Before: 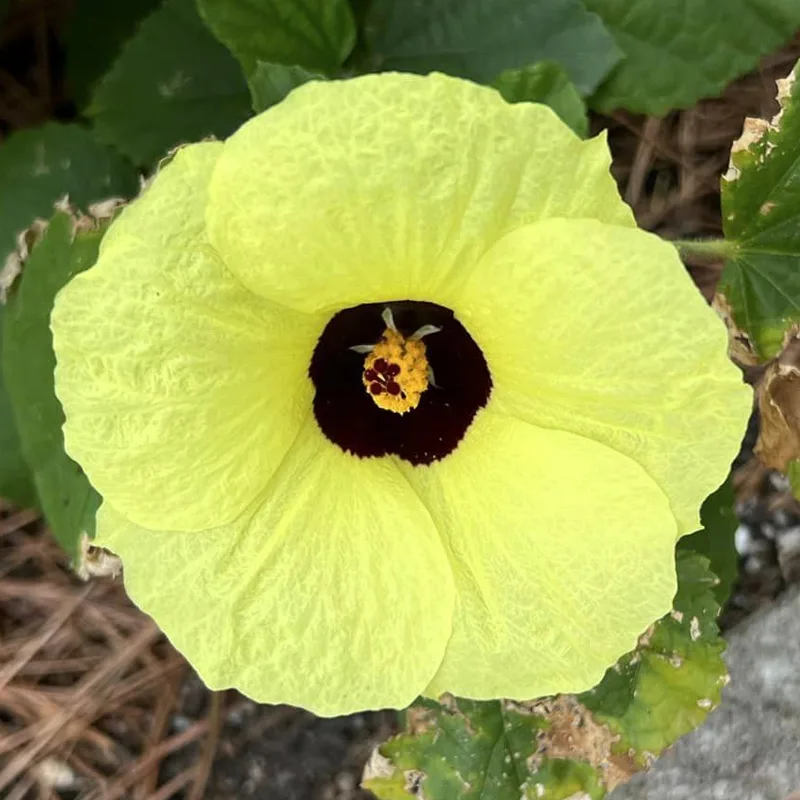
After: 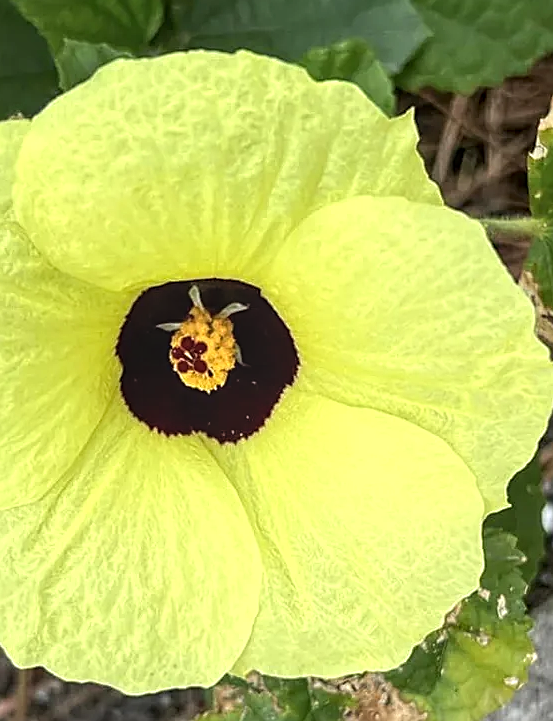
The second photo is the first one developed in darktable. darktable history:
crop and rotate: left 24.156%, top 2.937%, right 6.596%, bottom 6.89%
sharpen: on, module defaults
exposure: exposure 0.202 EV, compensate highlight preservation false
local contrast: detail 130%
